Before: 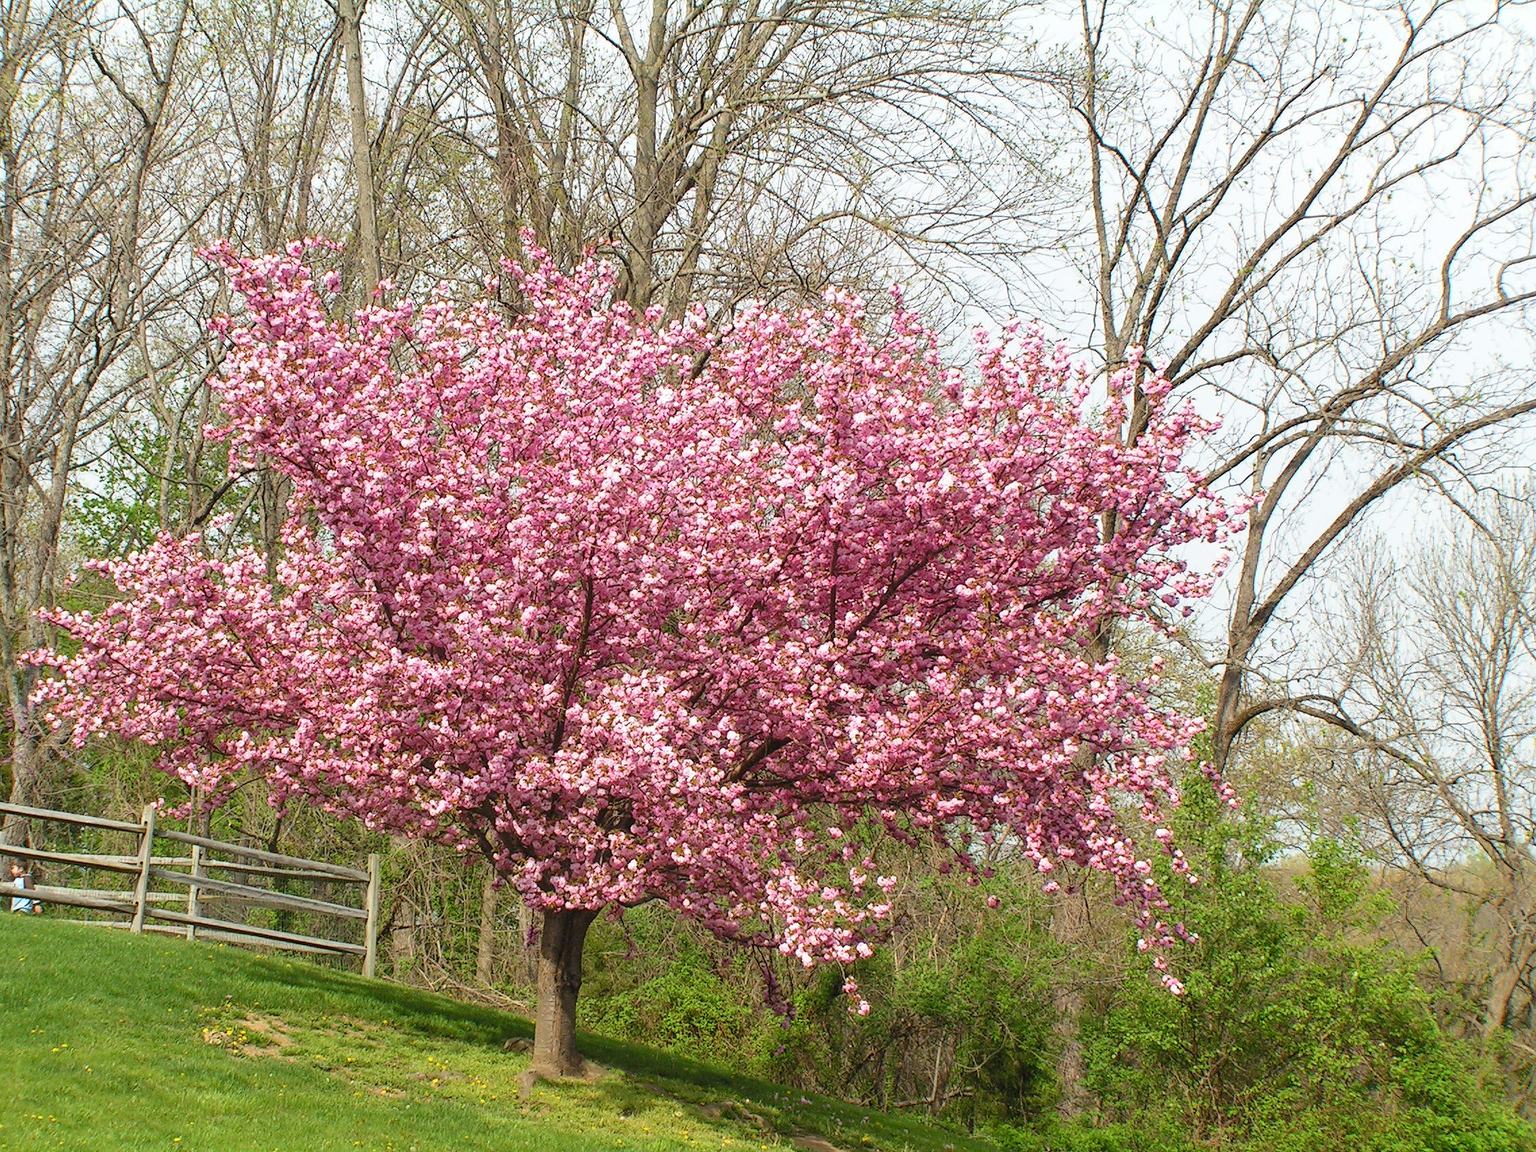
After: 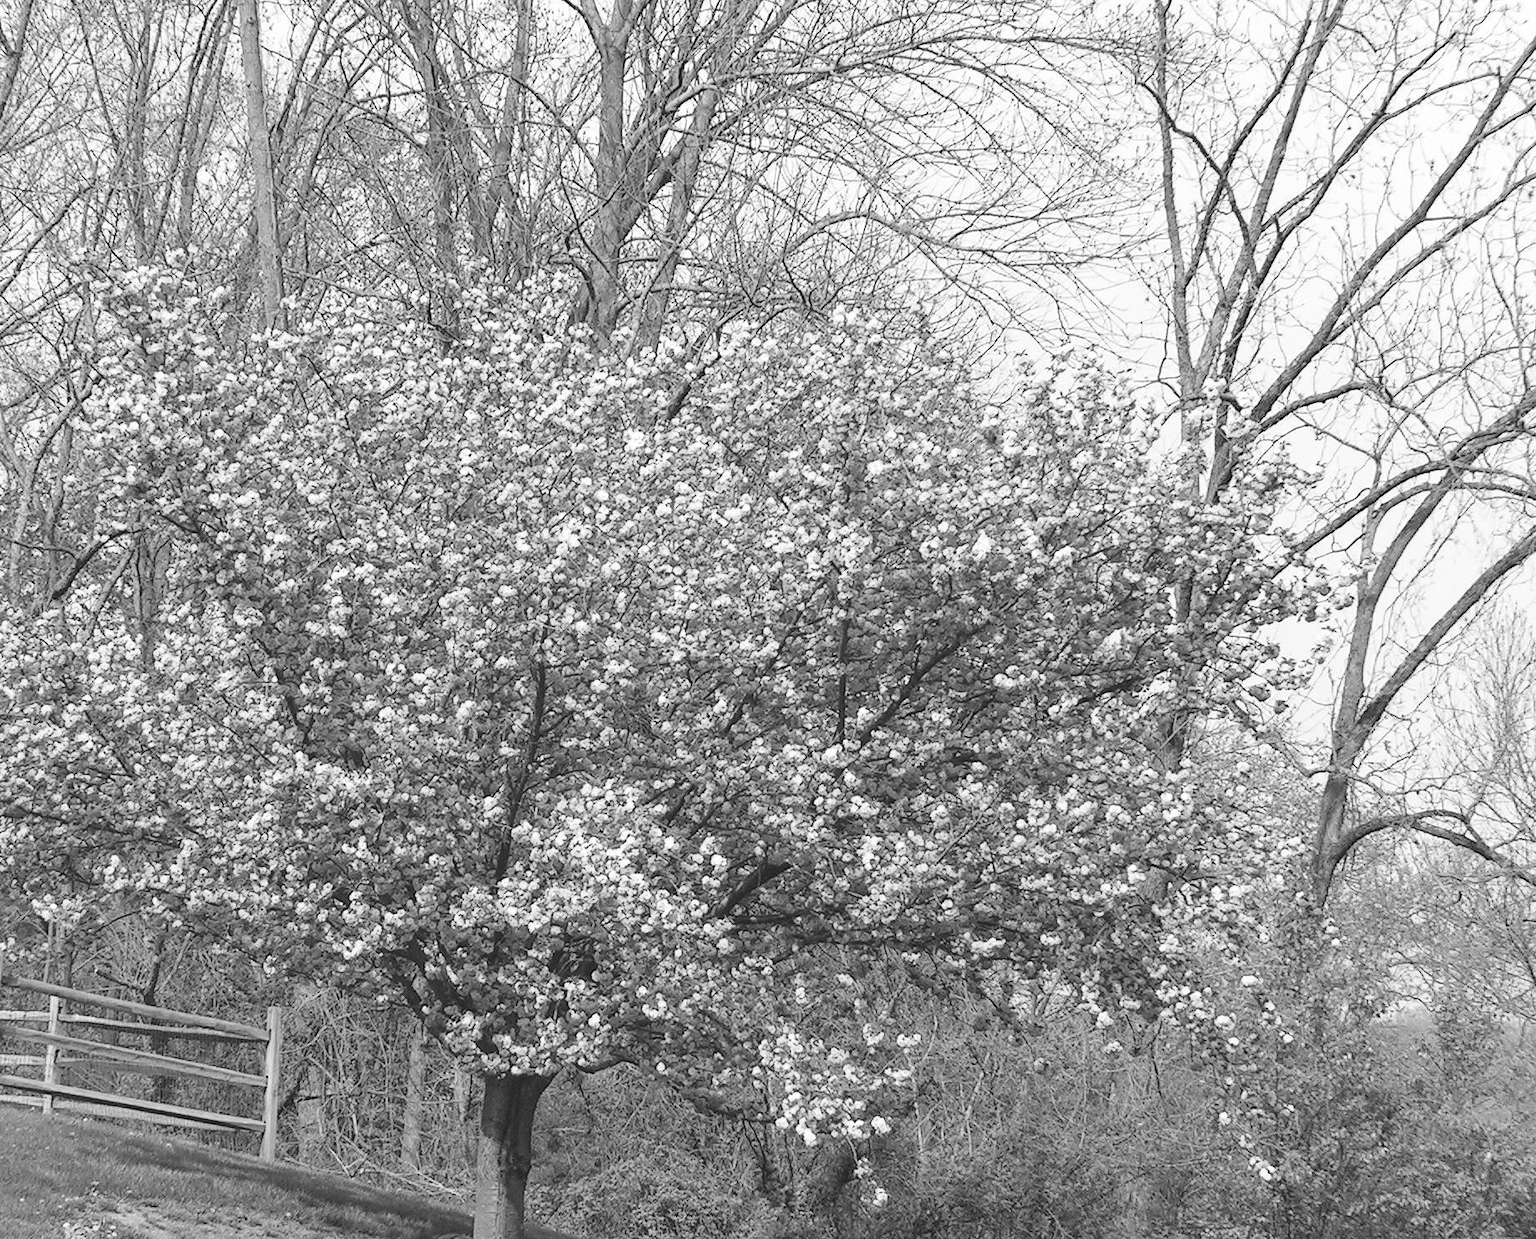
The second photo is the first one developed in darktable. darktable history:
crop: left 9.929%, top 3.475%, right 9.188%, bottom 9.529%
contrast brightness saturation: saturation -1
haze removal: strength 0.12, distance 0.25, compatibility mode true, adaptive false
color balance: lift [1.007, 1, 1, 1], gamma [1.097, 1, 1, 1]
